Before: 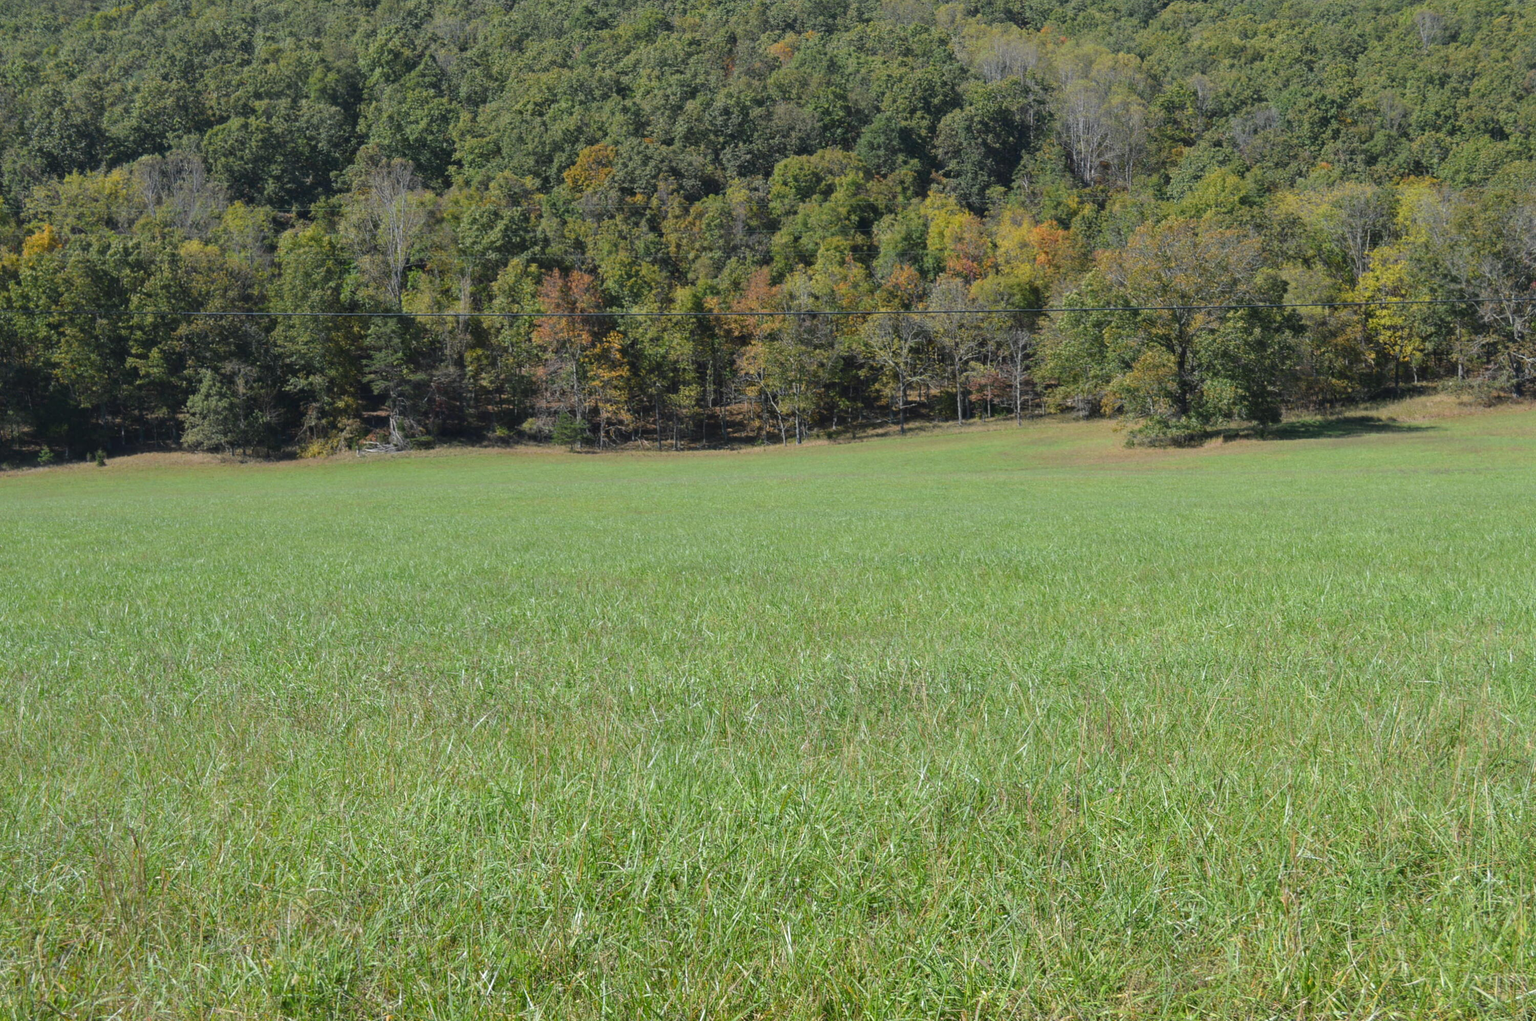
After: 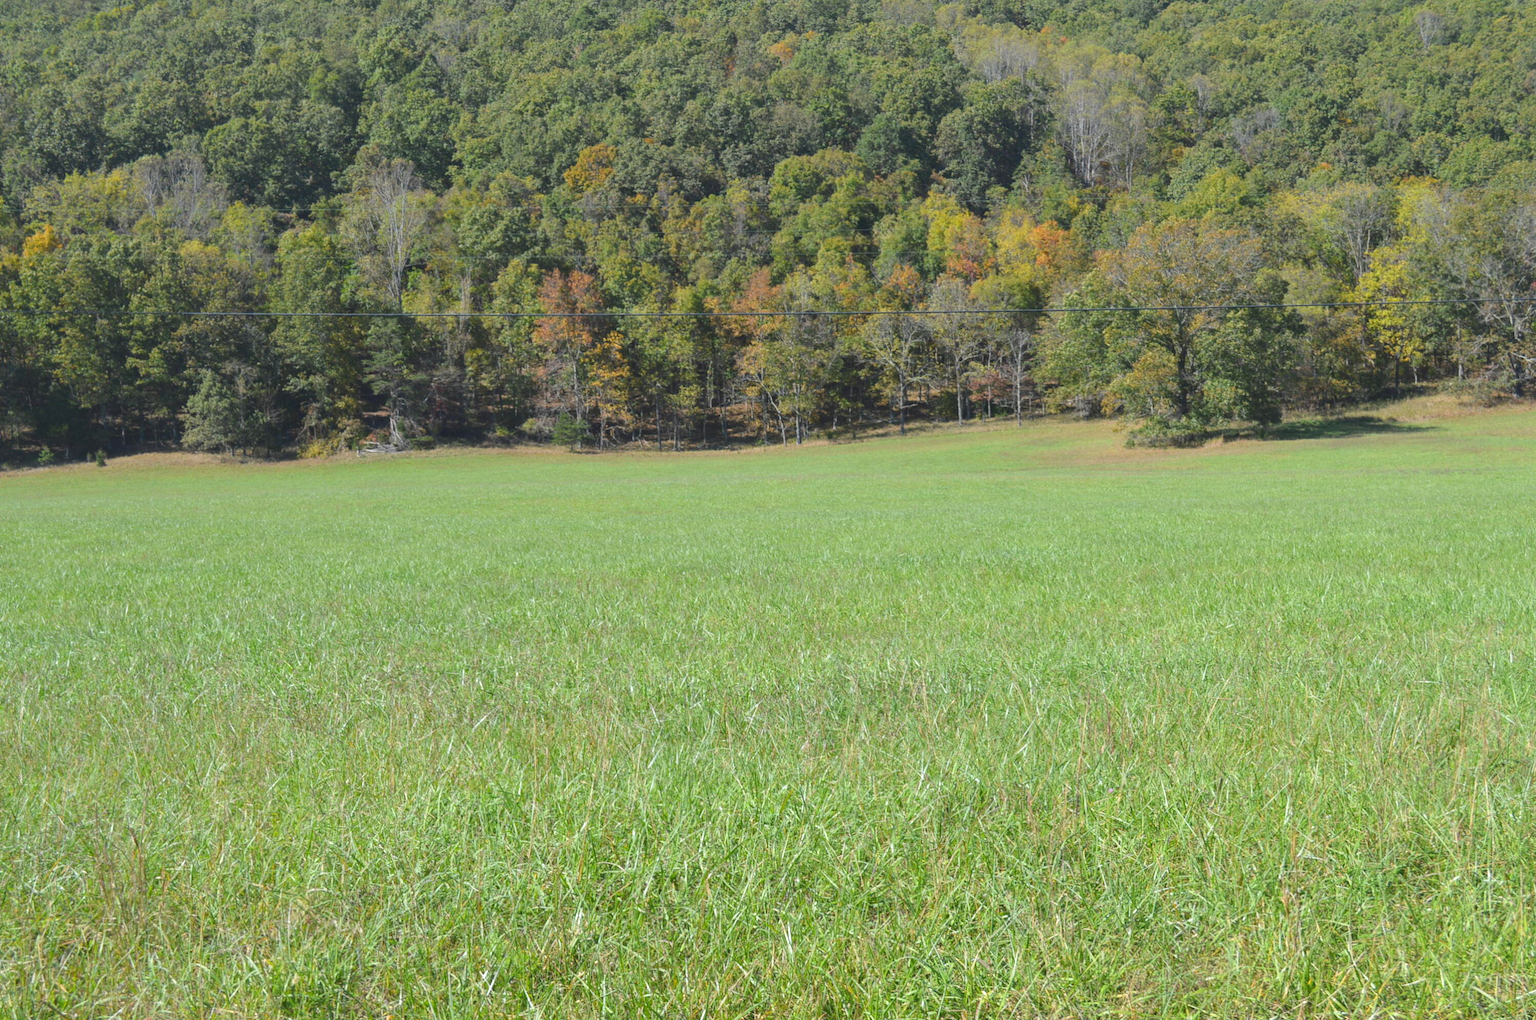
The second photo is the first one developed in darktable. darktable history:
exposure: exposure 0.475 EV, compensate highlight preservation false
tone equalizer: smoothing diameter 24.8%, edges refinement/feathering 6.91, preserve details guided filter
contrast brightness saturation: contrast -0.122
